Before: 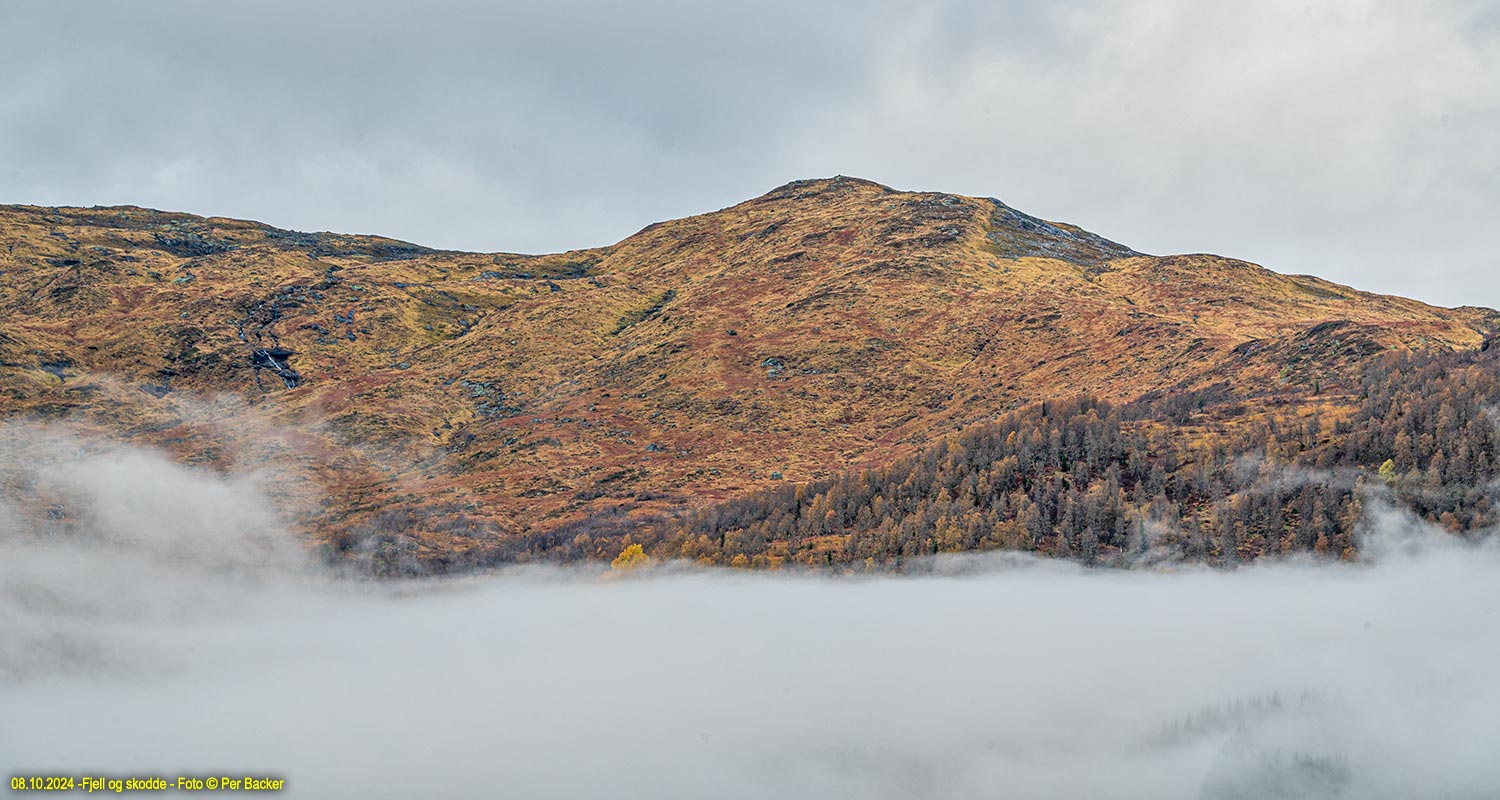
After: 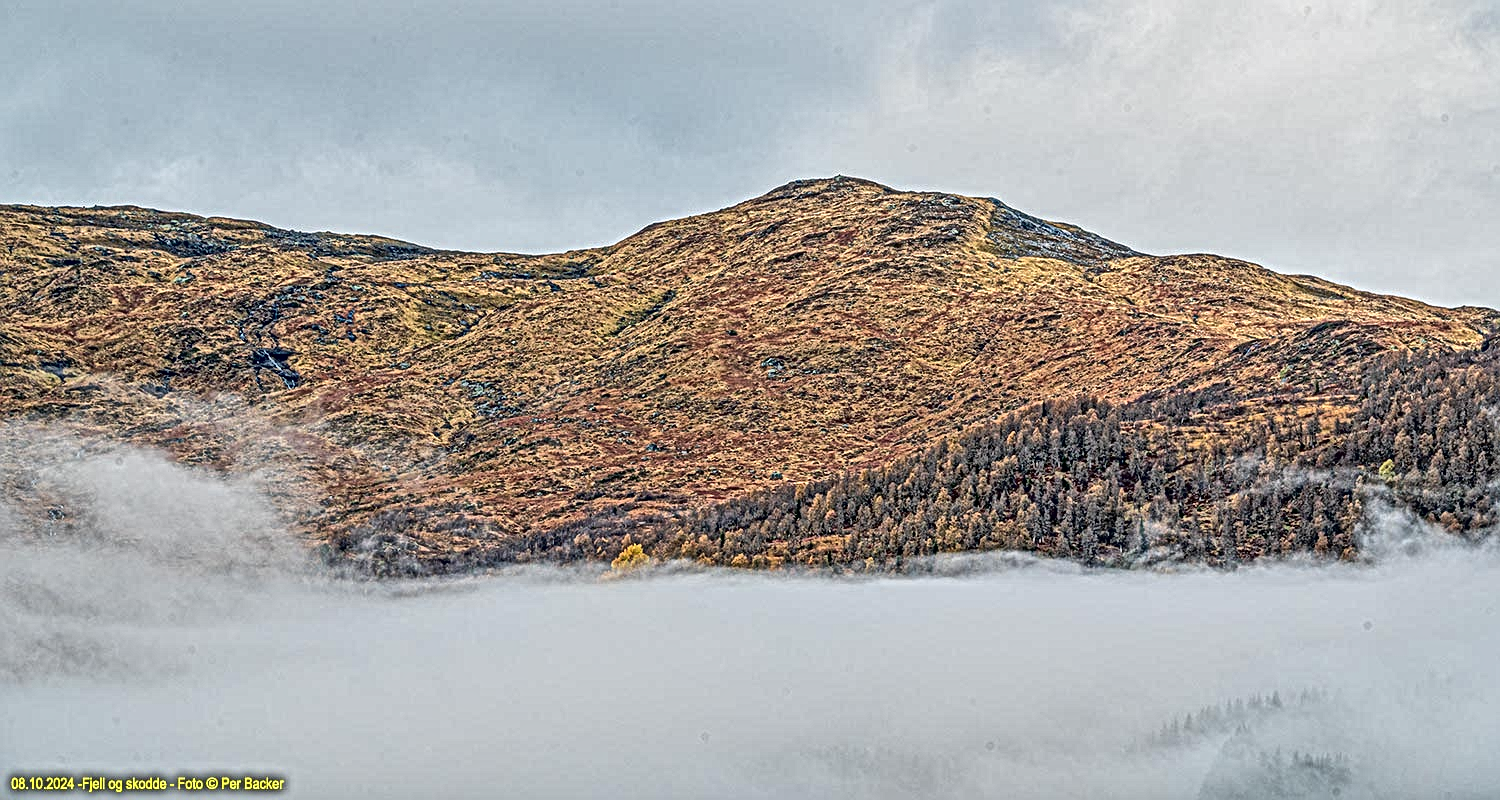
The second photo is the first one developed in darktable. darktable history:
local contrast: mode bilateral grid, contrast 20, coarseness 4, detail 298%, midtone range 0.2
color correction: highlights a* 0.028, highlights b* -0.599
